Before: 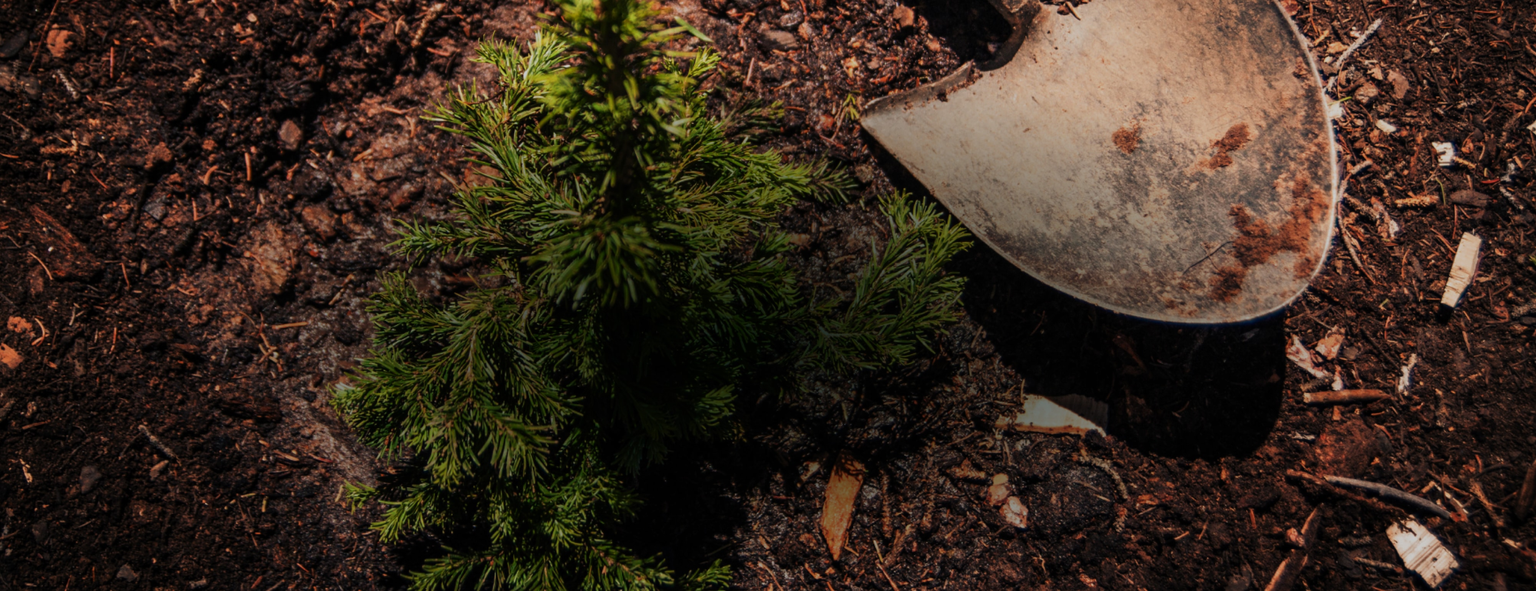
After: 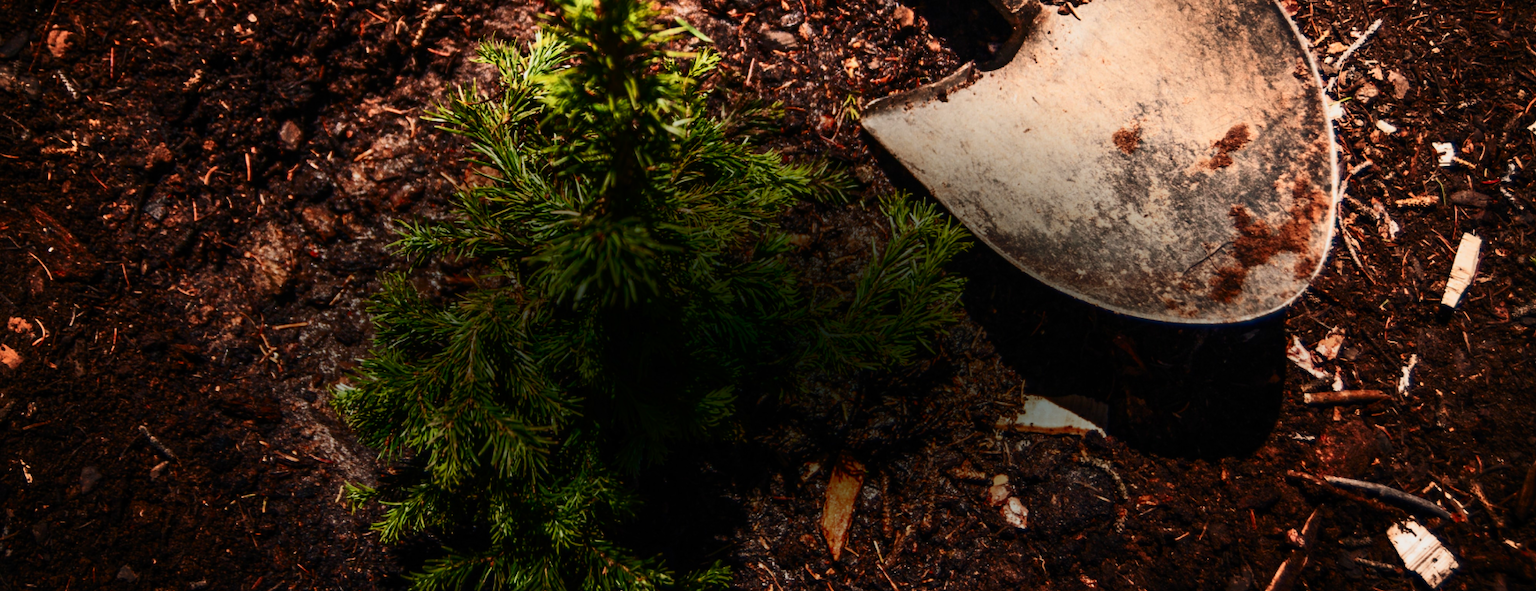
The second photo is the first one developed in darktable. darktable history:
contrast brightness saturation: contrast 0.398, brightness 0.107, saturation 0.208
